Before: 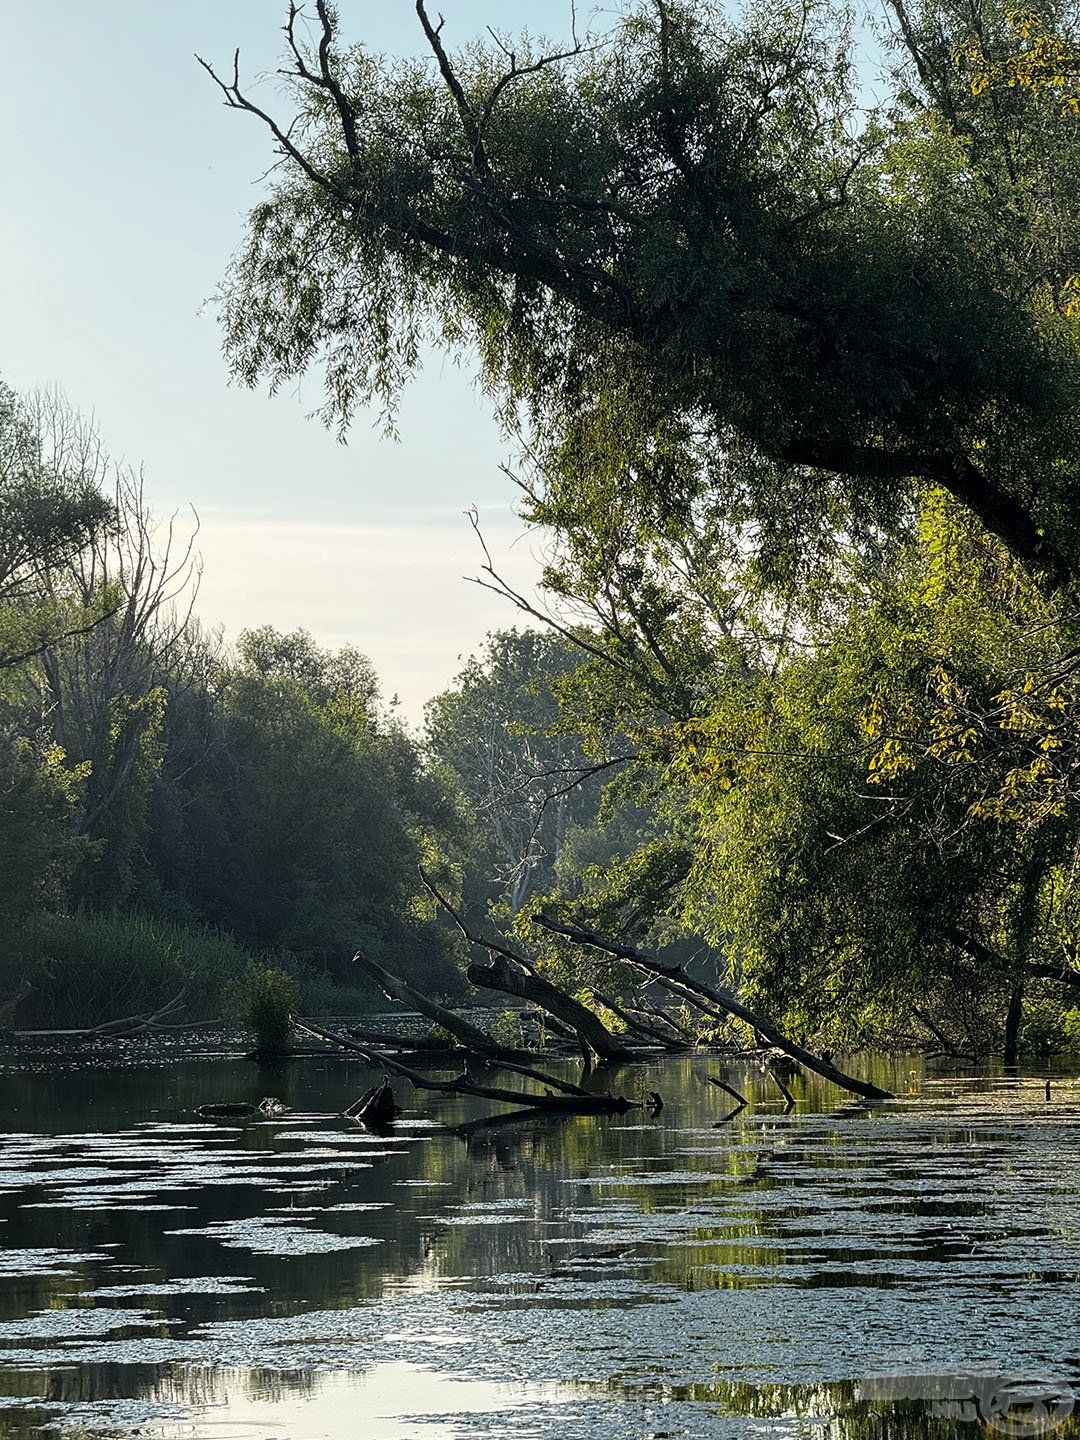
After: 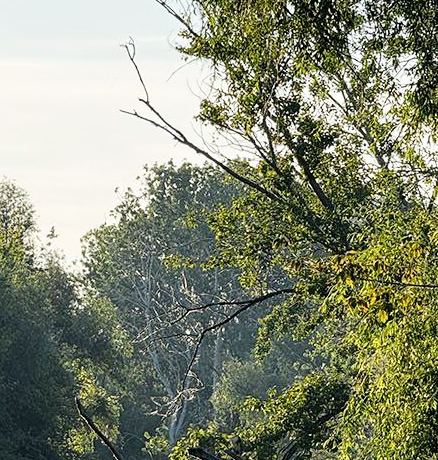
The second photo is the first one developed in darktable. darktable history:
tone curve: curves: ch0 [(0, 0) (0.004, 0.001) (0.133, 0.112) (0.325, 0.362) (0.832, 0.893) (1, 1)], preserve colors none
crop: left 31.771%, top 32.457%, right 27.656%, bottom 35.534%
